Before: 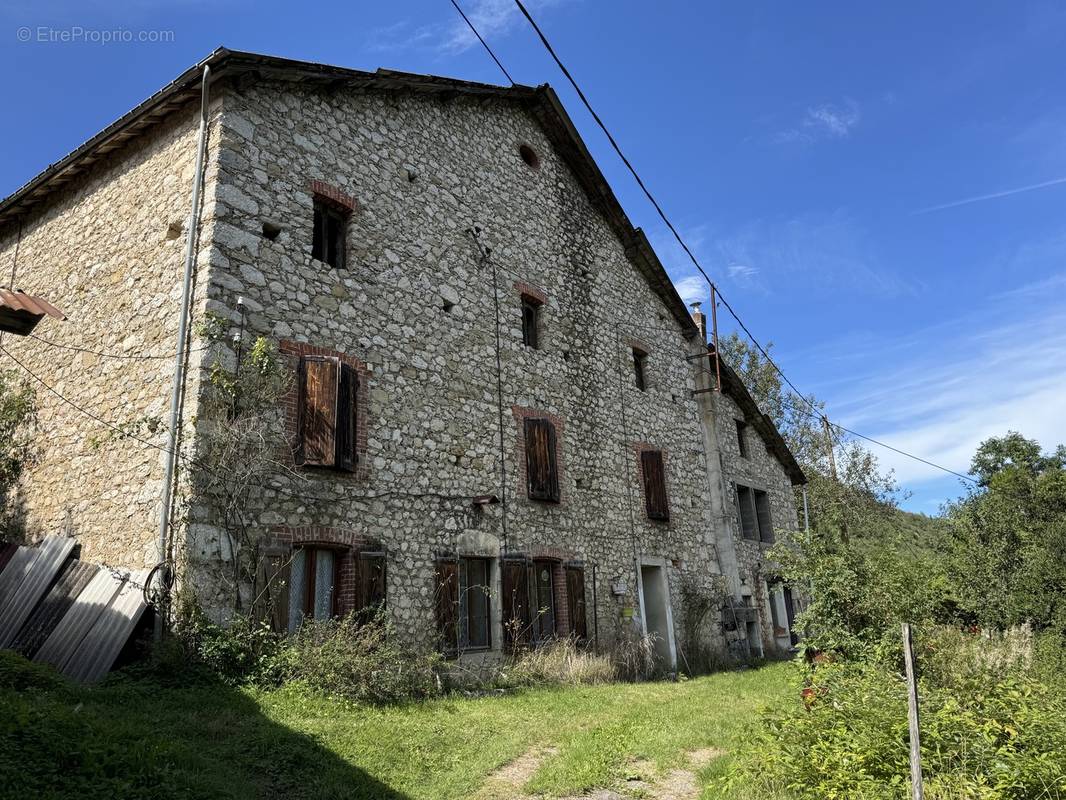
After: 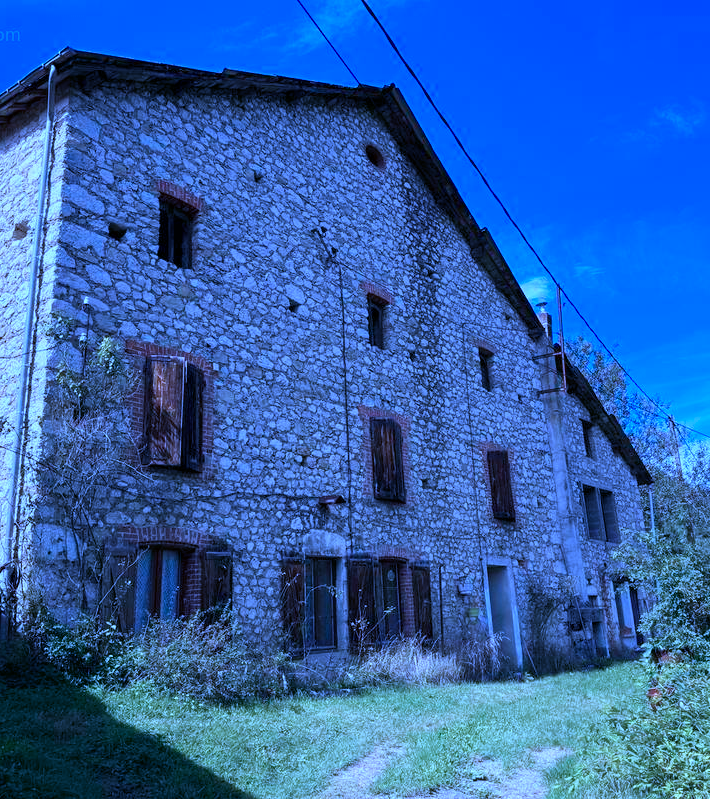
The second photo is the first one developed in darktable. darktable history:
crop and rotate: left 14.453%, right 18.915%
color calibration: output R [1.063, -0.012, -0.003, 0], output B [-0.079, 0.047, 1, 0], illuminant as shot in camera, x 0.483, y 0.431, temperature 2408.53 K
